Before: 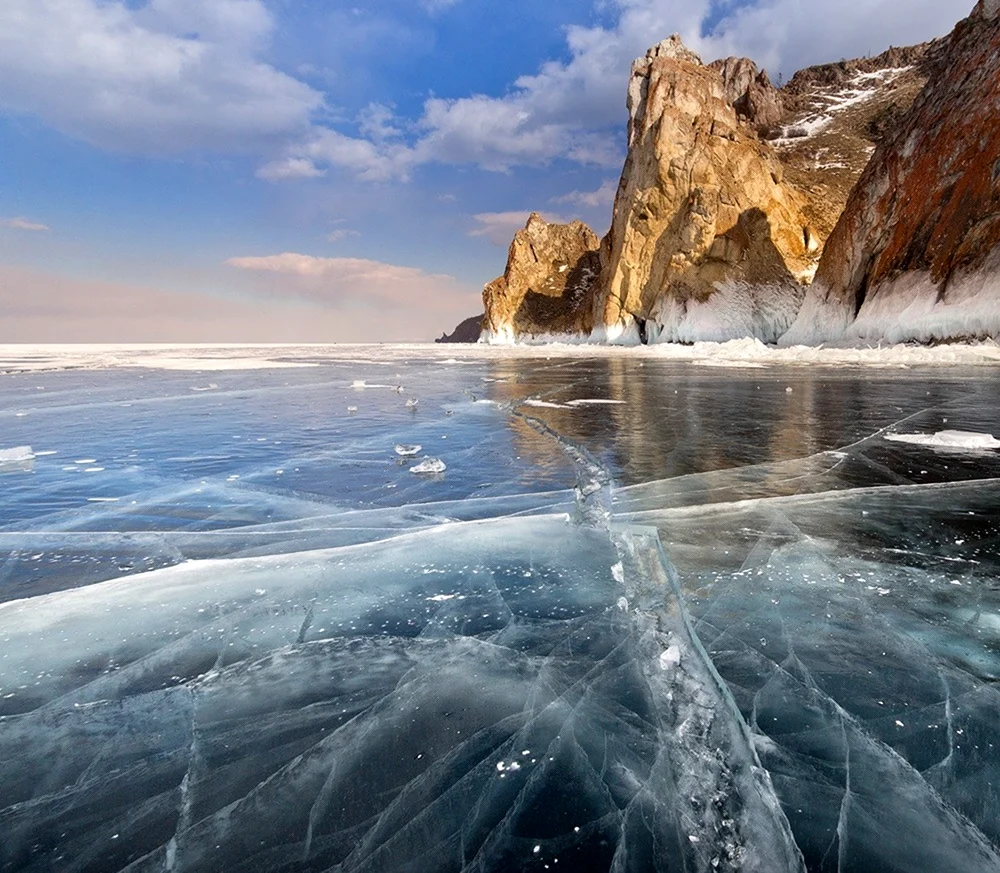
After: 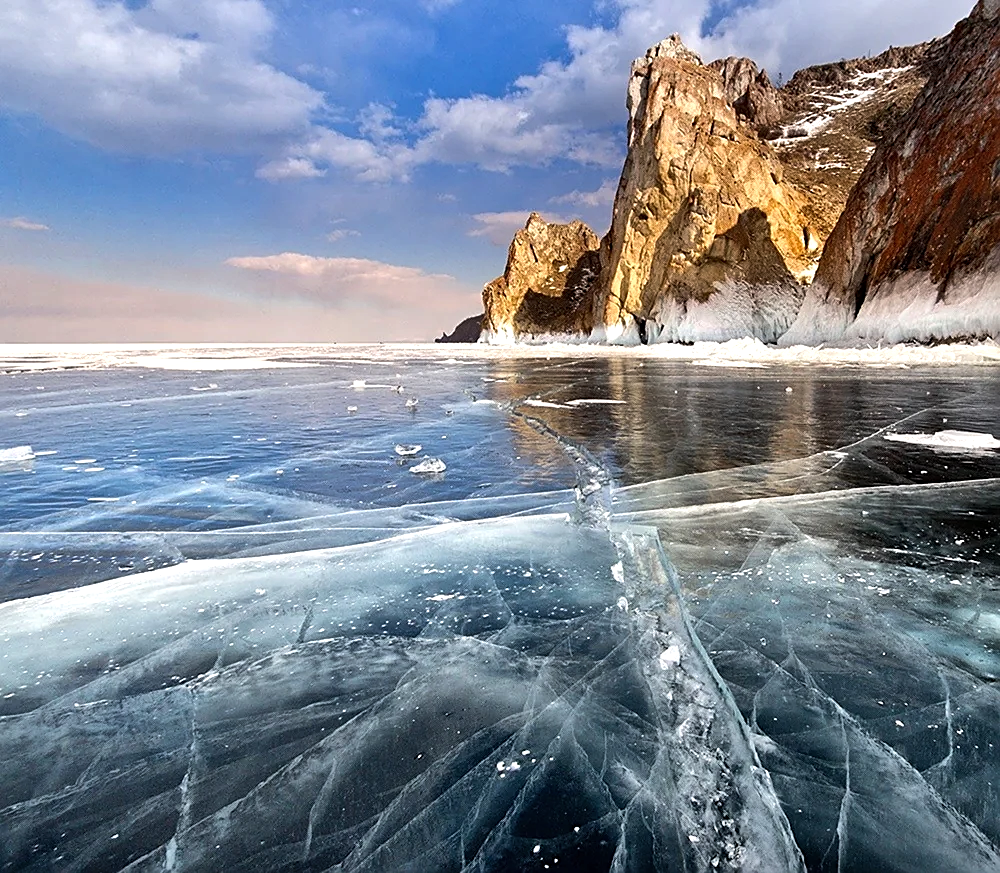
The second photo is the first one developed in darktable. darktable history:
shadows and highlights: shadows 60, soften with gaussian
sharpen: on, module defaults
tone equalizer: -8 EV -0.417 EV, -7 EV -0.389 EV, -6 EV -0.333 EV, -5 EV -0.222 EV, -3 EV 0.222 EV, -2 EV 0.333 EV, -1 EV 0.389 EV, +0 EV 0.417 EV, edges refinement/feathering 500, mask exposure compensation -1.57 EV, preserve details no
